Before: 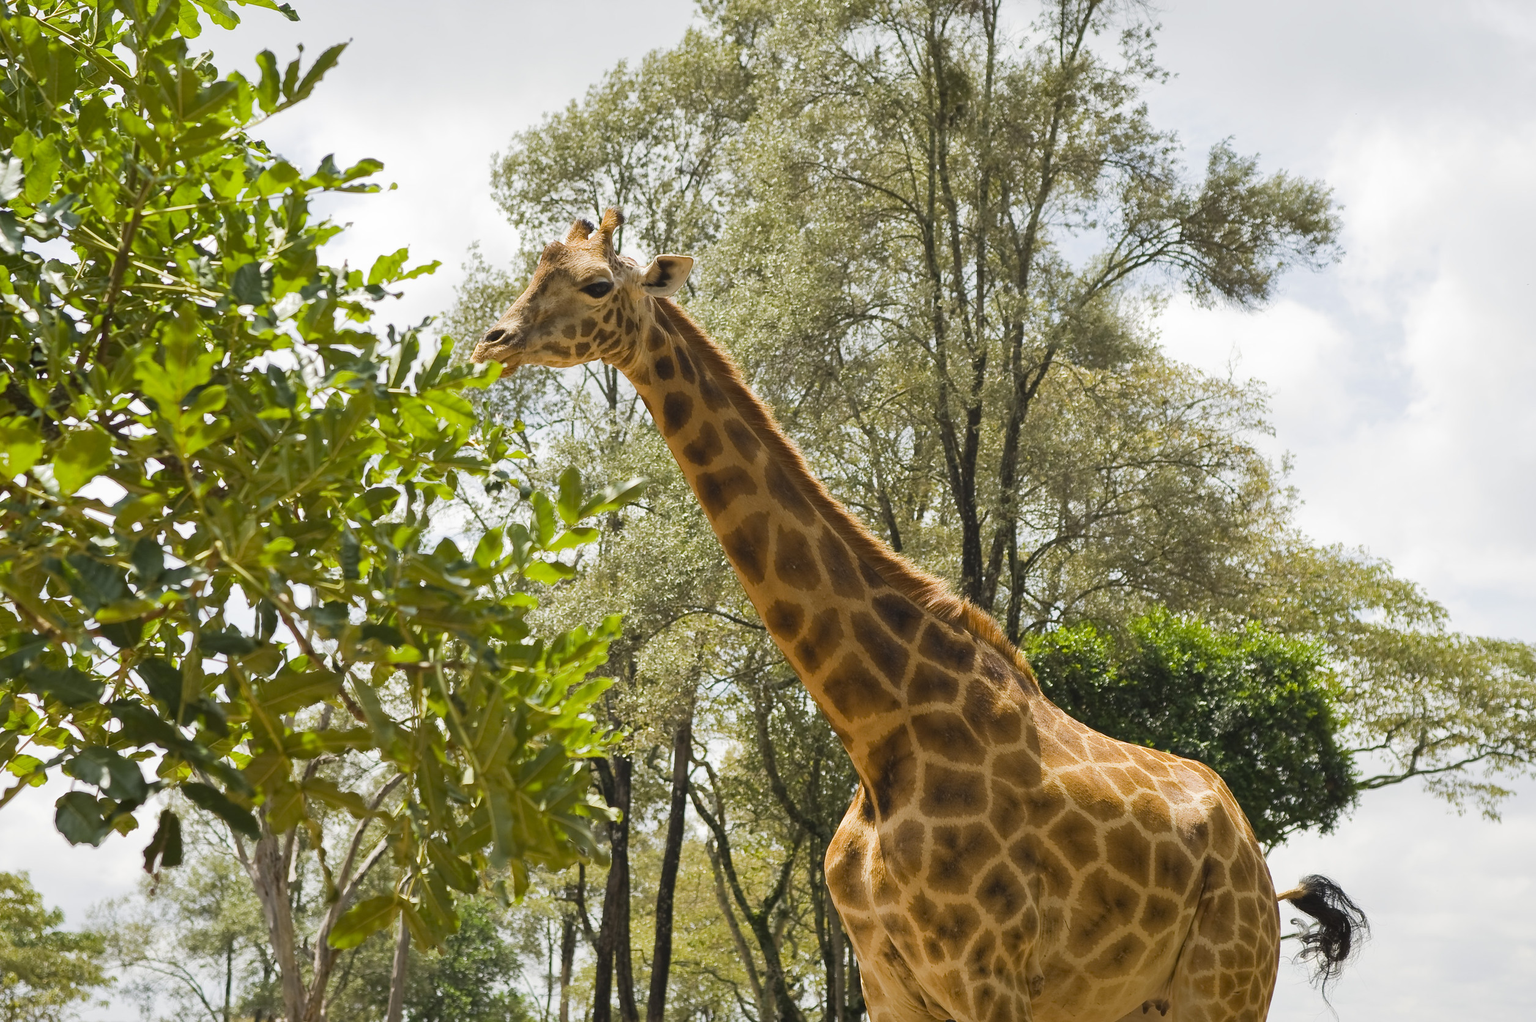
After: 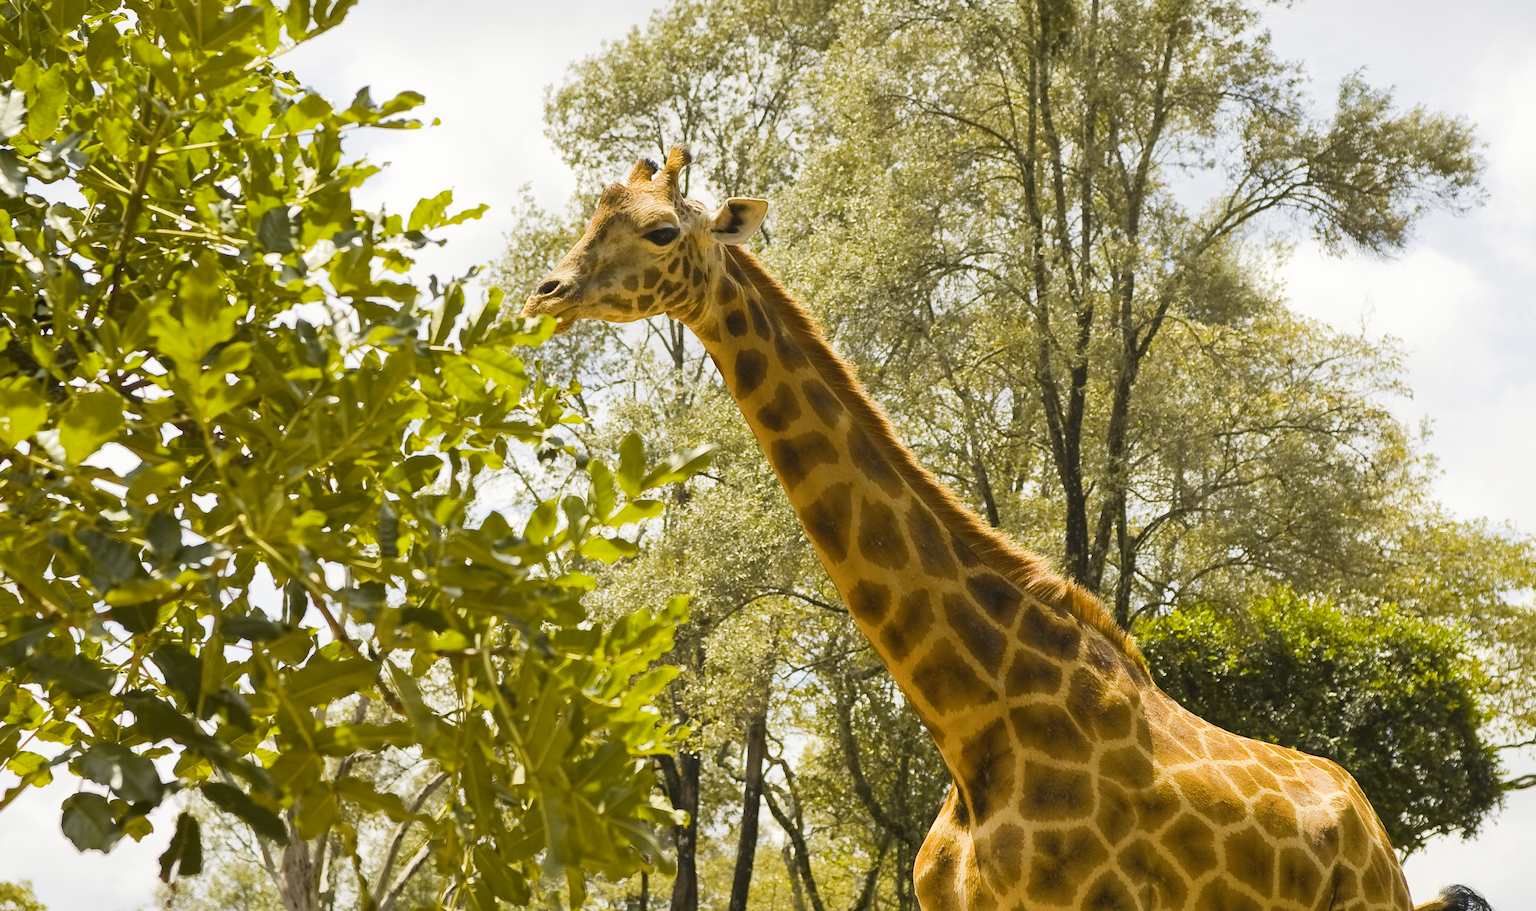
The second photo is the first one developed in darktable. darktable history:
tone curve: curves: ch0 [(0, 0) (0.765, 0.816) (1, 1)]; ch1 [(0, 0) (0.425, 0.464) (0.5, 0.5) (0.531, 0.522) (0.588, 0.575) (0.994, 0.939)]; ch2 [(0, 0) (0.398, 0.435) (0.455, 0.481) (0.501, 0.504) (0.529, 0.544) (0.584, 0.585) (1, 0.911)], color space Lab, independent channels
white balance: emerald 1
crop: top 7.49%, right 9.717%, bottom 11.943%
color balance rgb: linear chroma grading › global chroma 10%, perceptual saturation grading › global saturation 30%, global vibrance 10%
